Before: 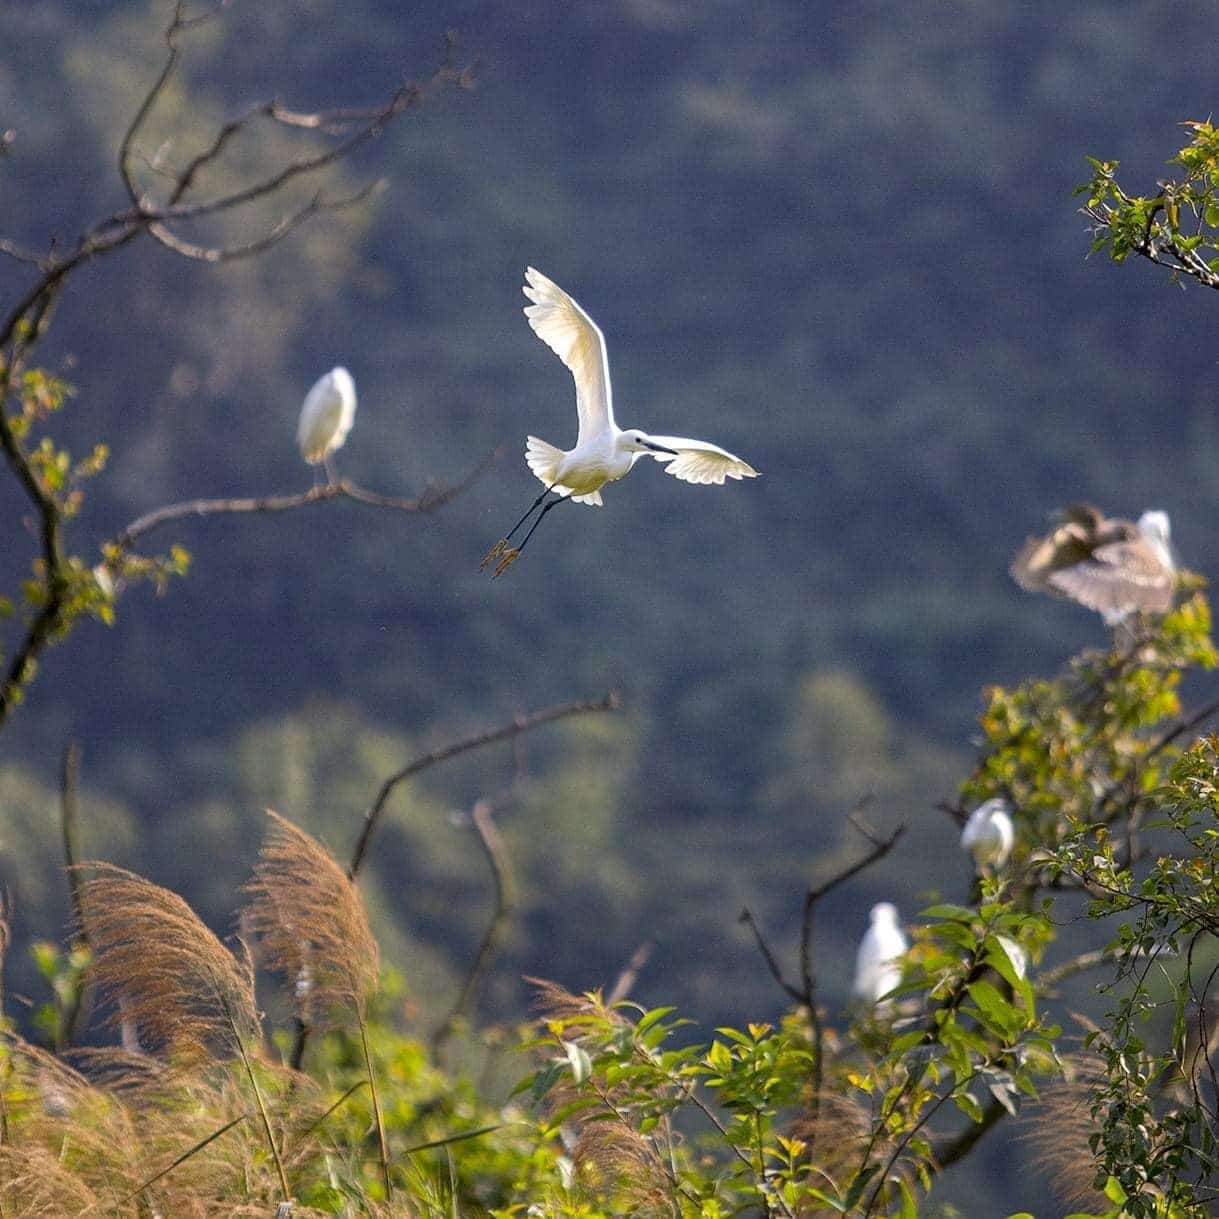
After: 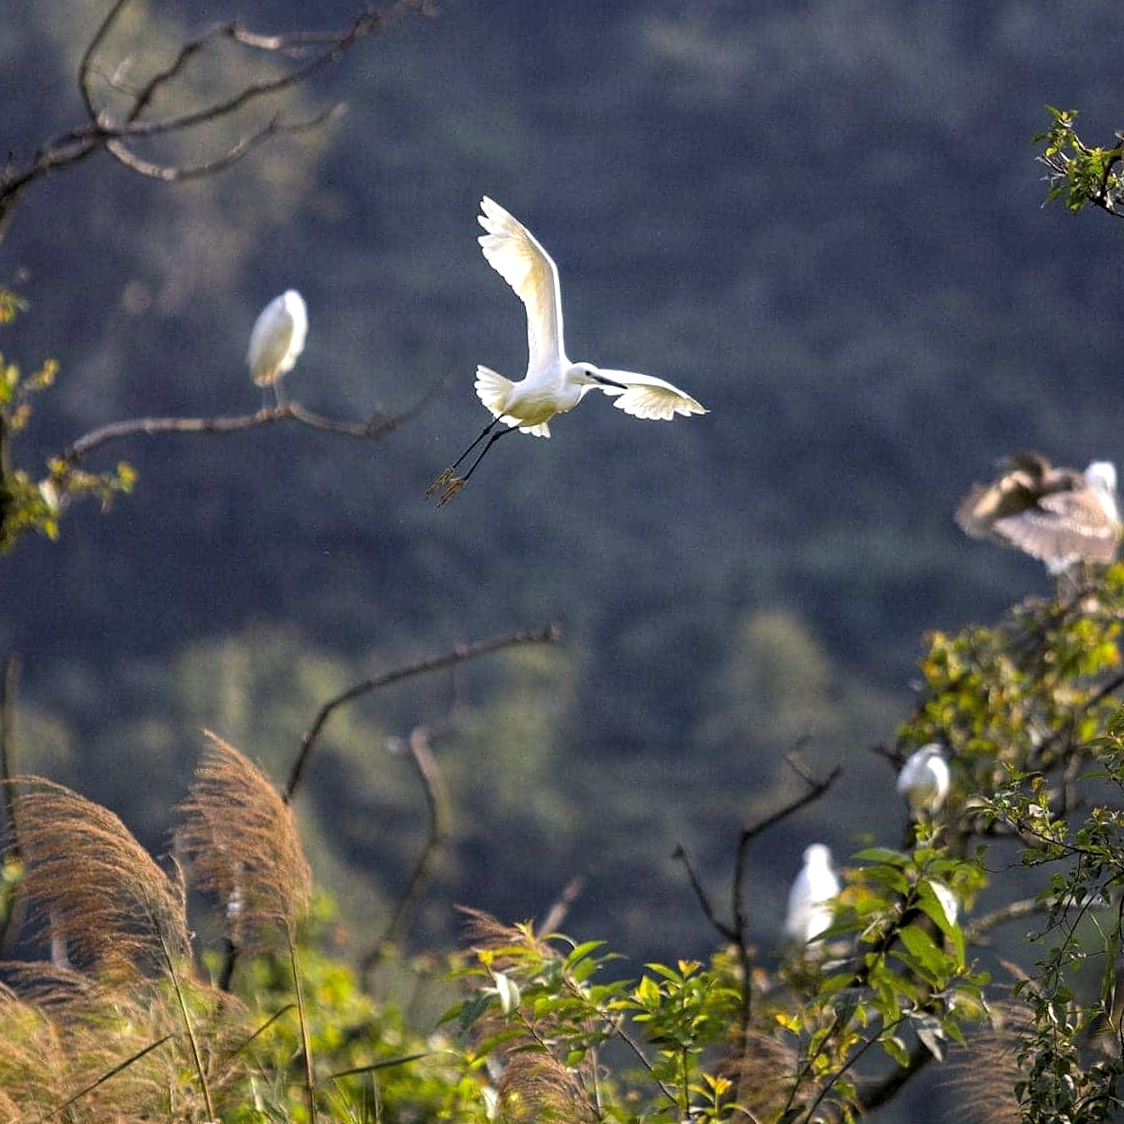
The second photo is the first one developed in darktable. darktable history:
crop and rotate: angle -1.96°, left 3.097%, top 4.154%, right 1.586%, bottom 0.529%
levels: levels [0.052, 0.496, 0.908]
